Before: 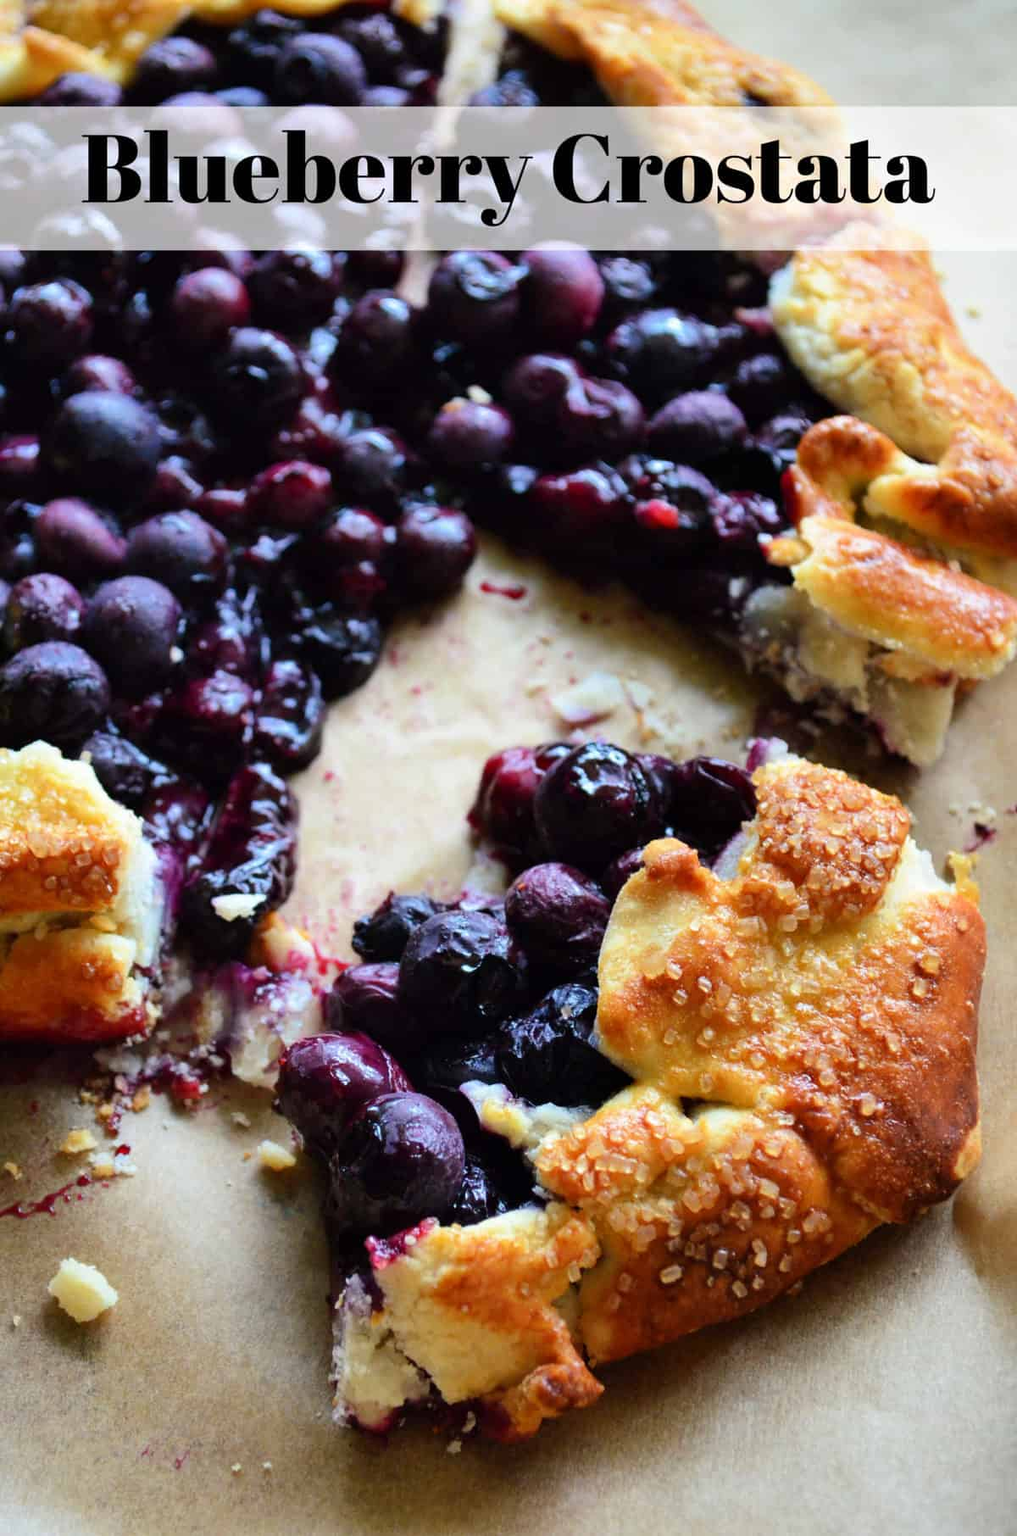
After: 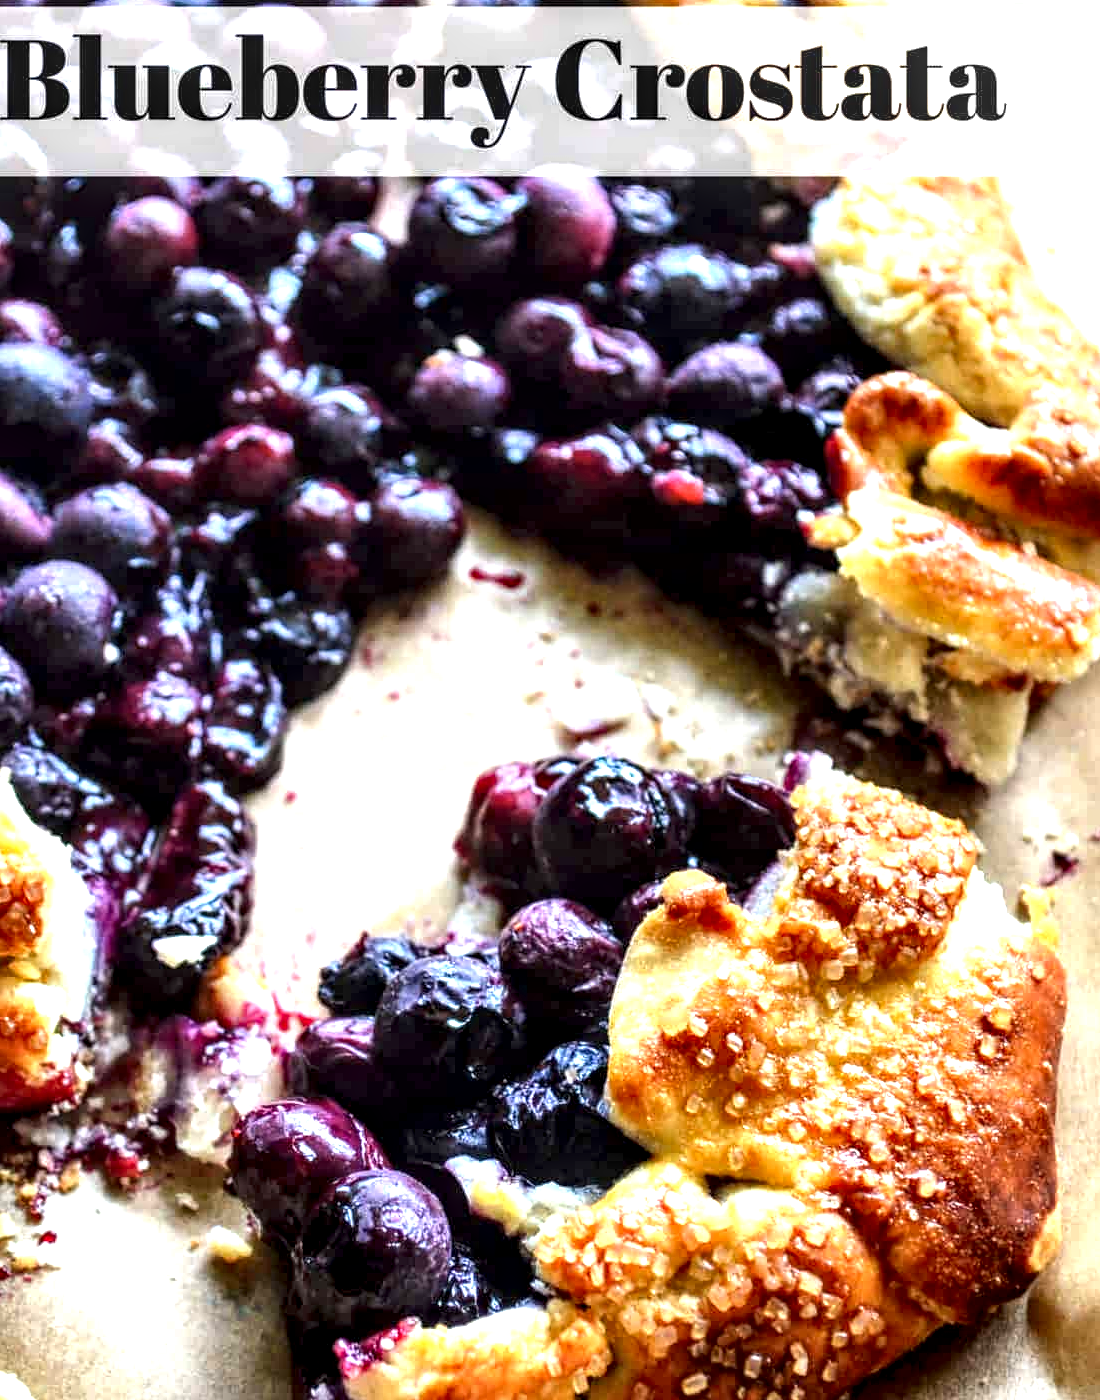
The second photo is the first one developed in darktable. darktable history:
local contrast: highlights 19%, detail 186%
exposure: black level correction 0, exposure 1 EV, compensate highlight preservation false
crop: left 8.155%, top 6.611%, bottom 15.385%
